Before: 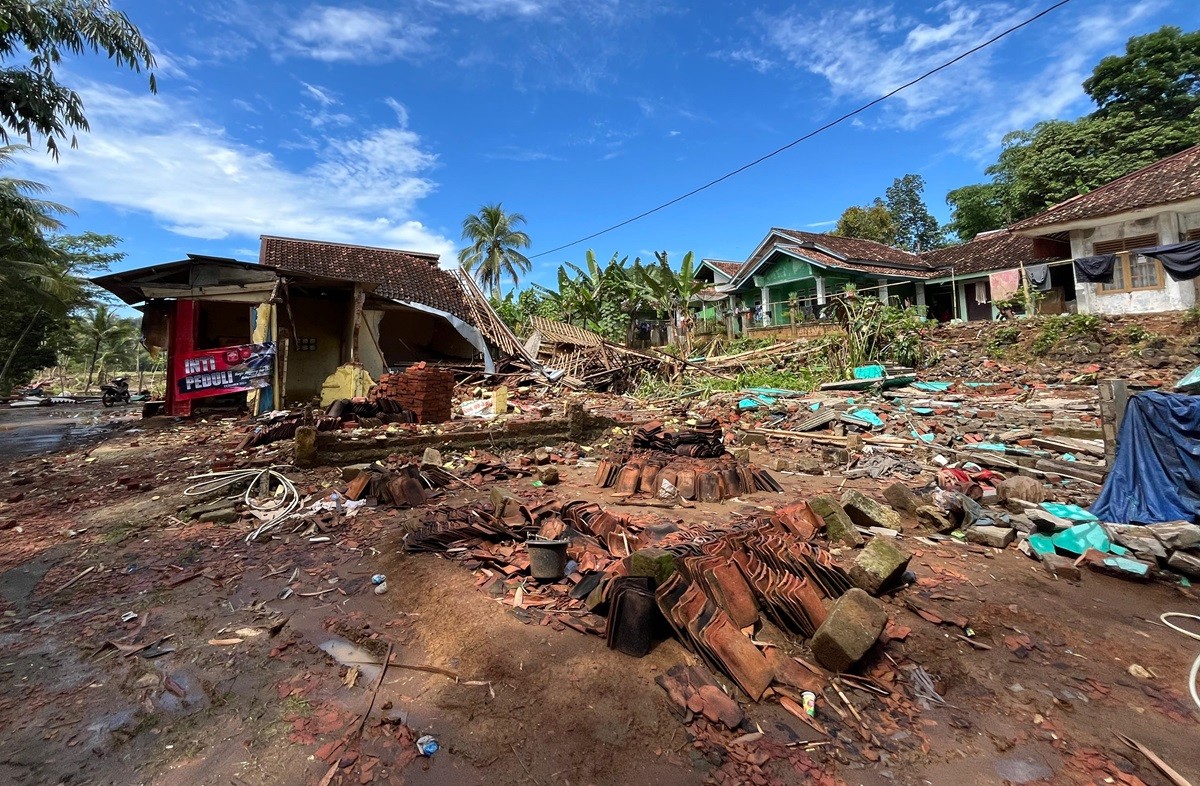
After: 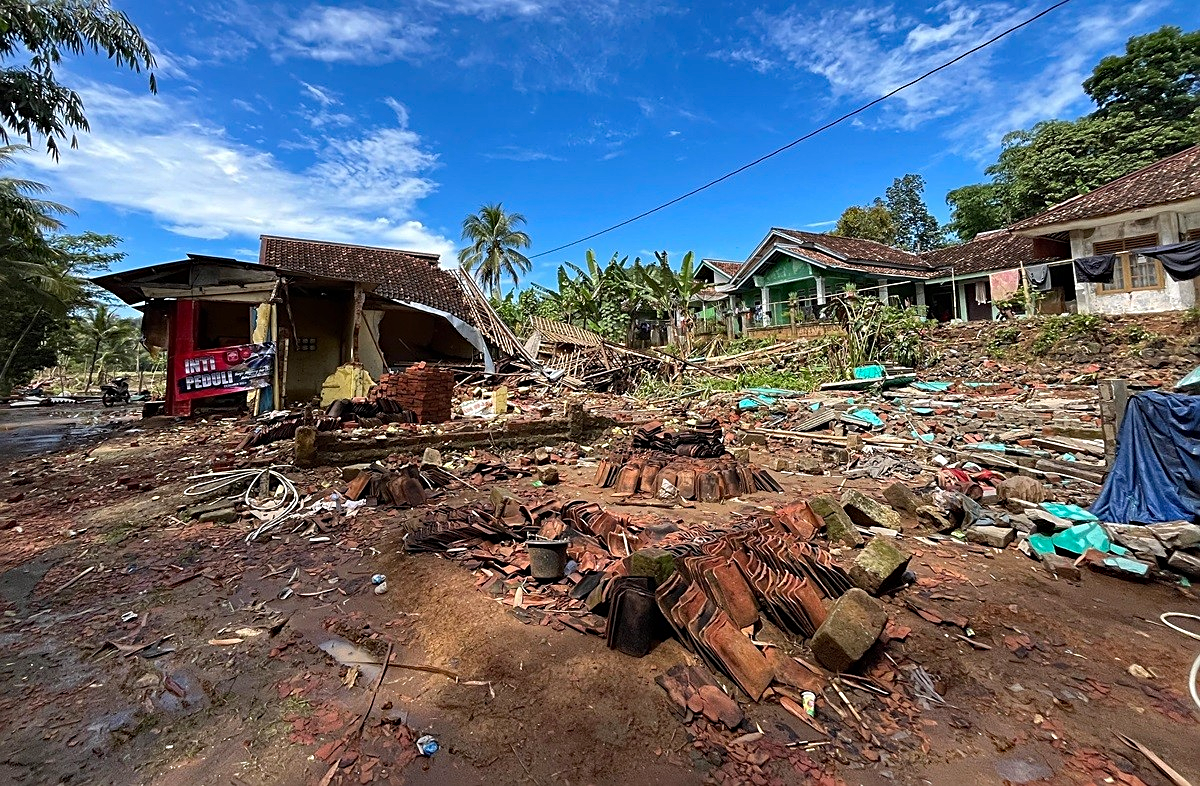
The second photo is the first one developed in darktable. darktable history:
haze removal: strength 0.281, distance 0.243, compatibility mode true, adaptive false
sharpen: on, module defaults
